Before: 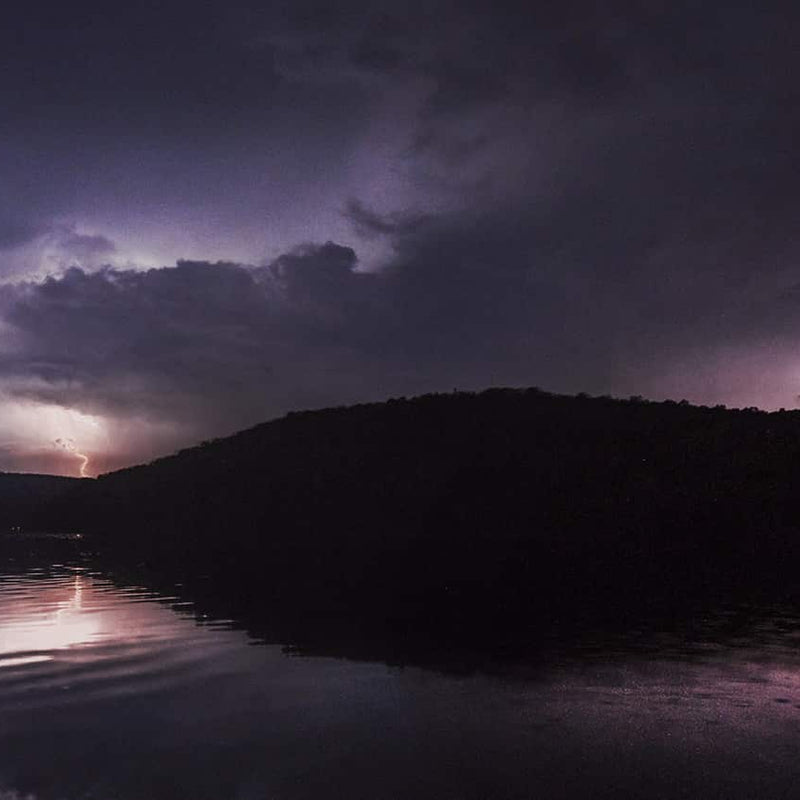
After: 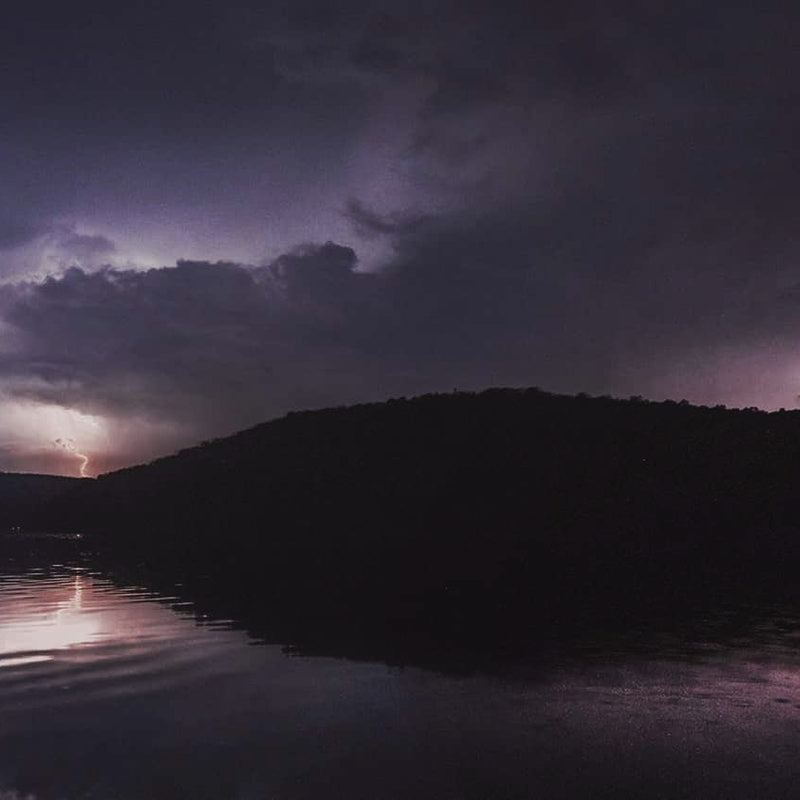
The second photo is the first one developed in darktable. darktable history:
contrast brightness saturation: contrast -0.083, brightness -0.031, saturation -0.108
